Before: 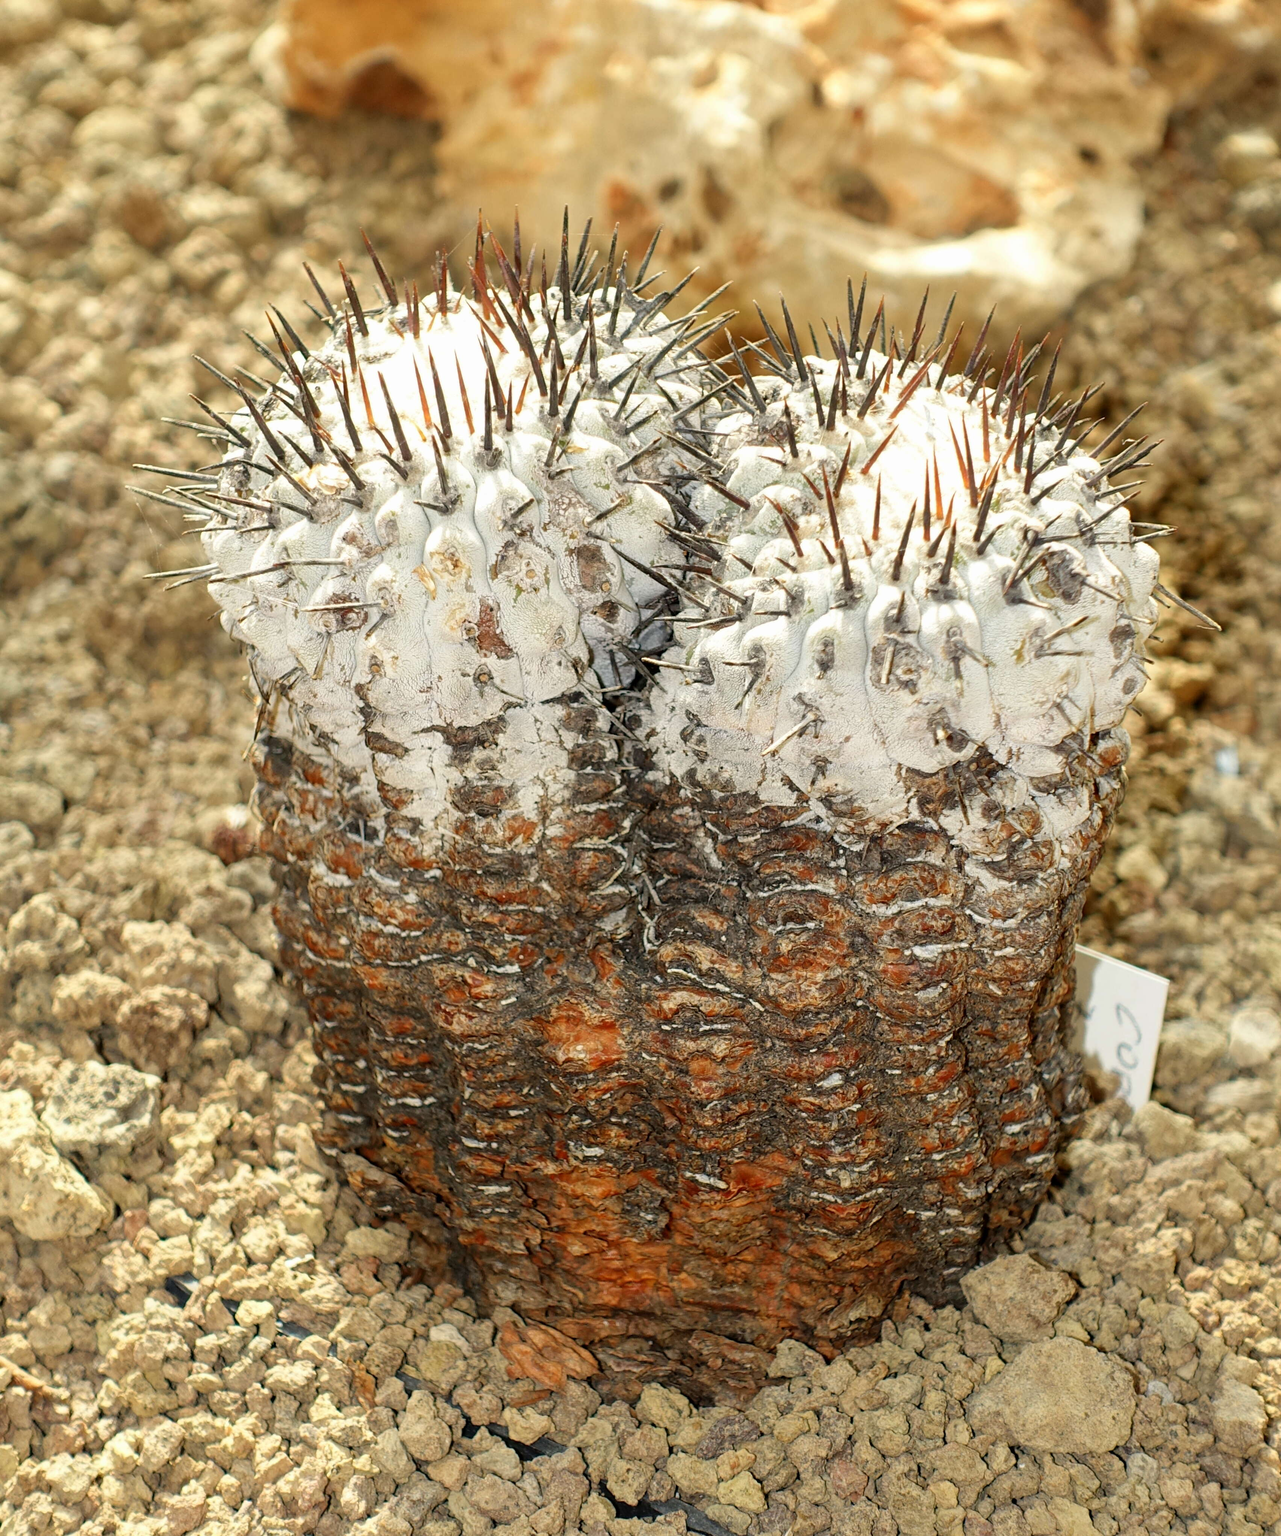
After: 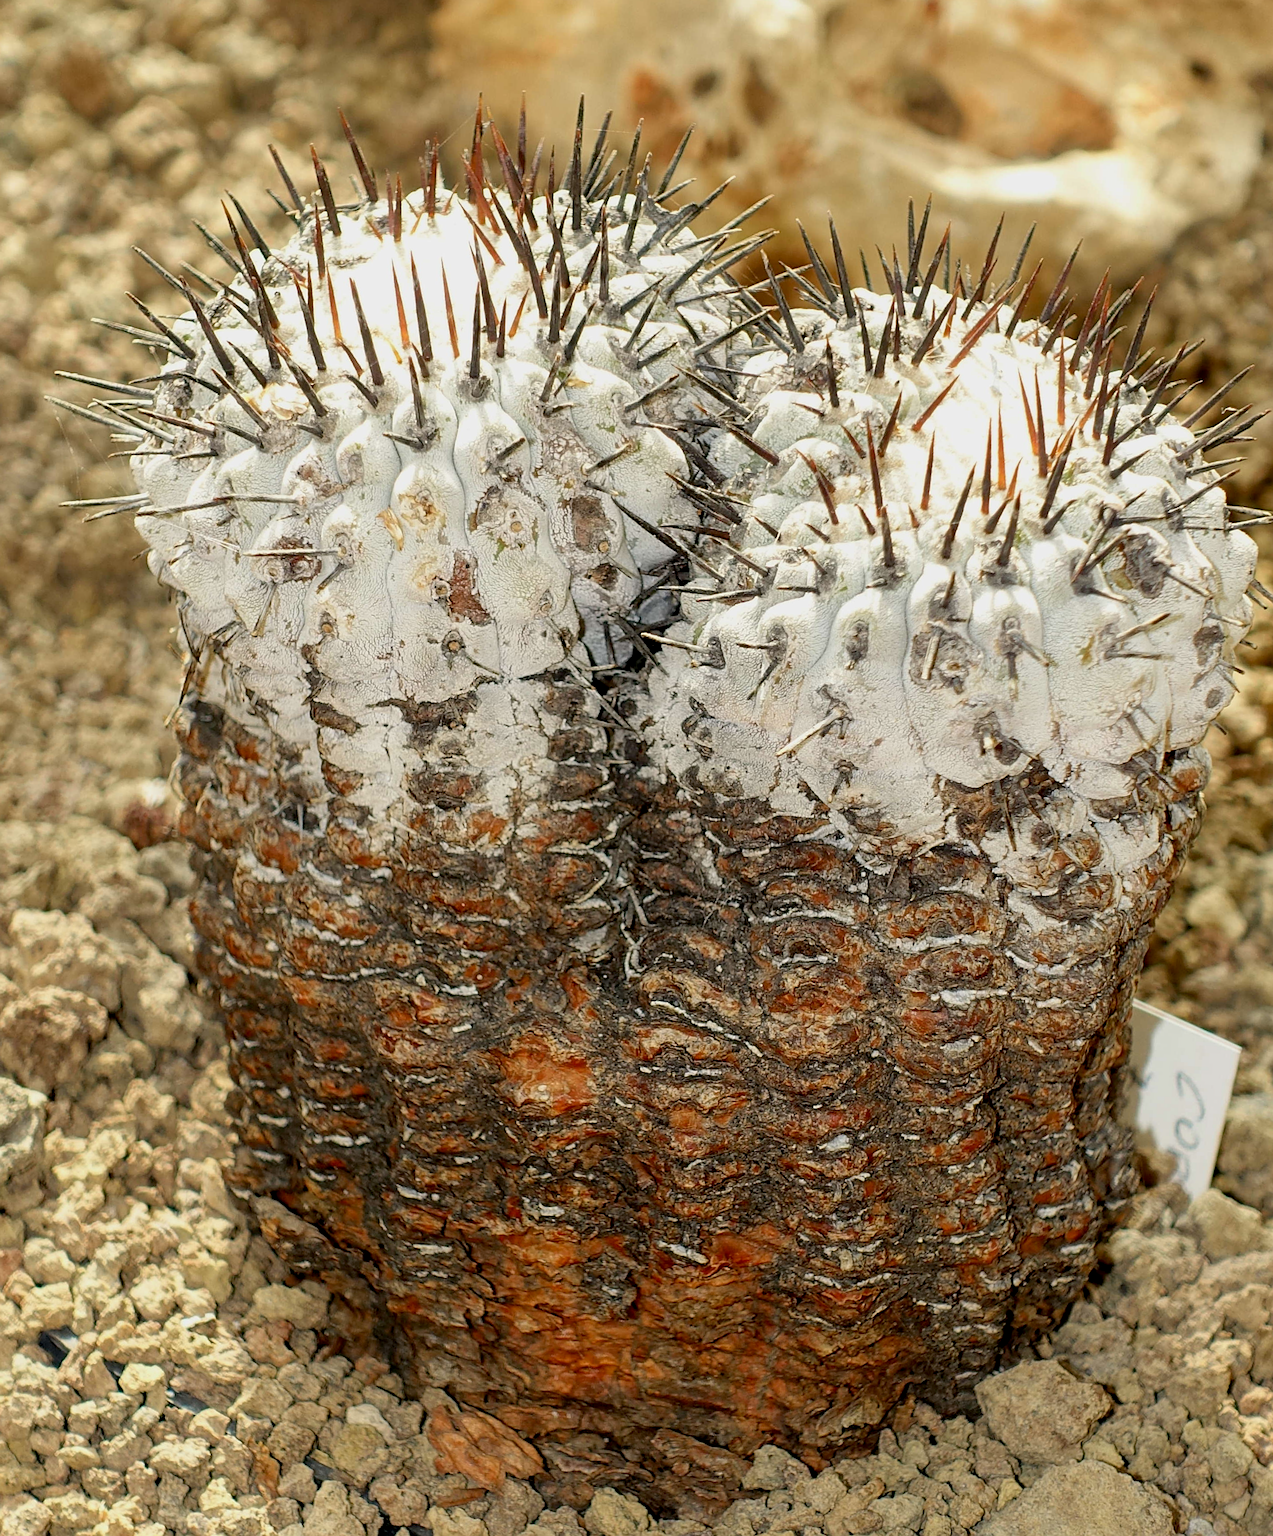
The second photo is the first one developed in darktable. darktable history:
exposure: black level correction 0.006, exposure -0.222 EV, compensate exposure bias true, compensate highlight preservation false
crop and rotate: angle -3.22°, left 5.408%, top 5.179%, right 4.745%, bottom 4.463%
sharpen: on, module defaults
